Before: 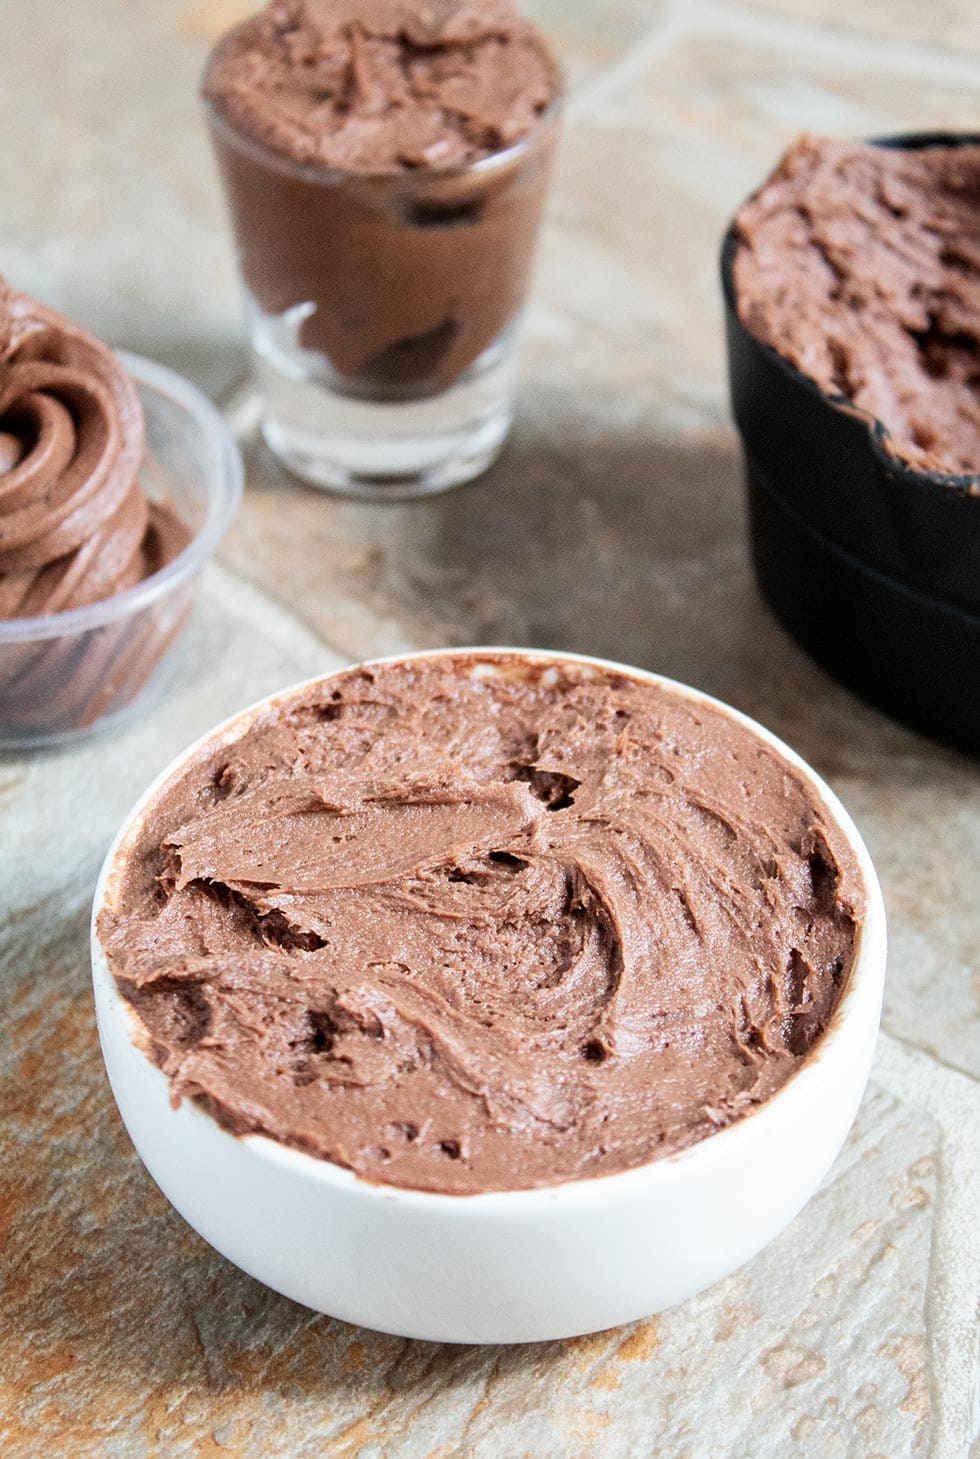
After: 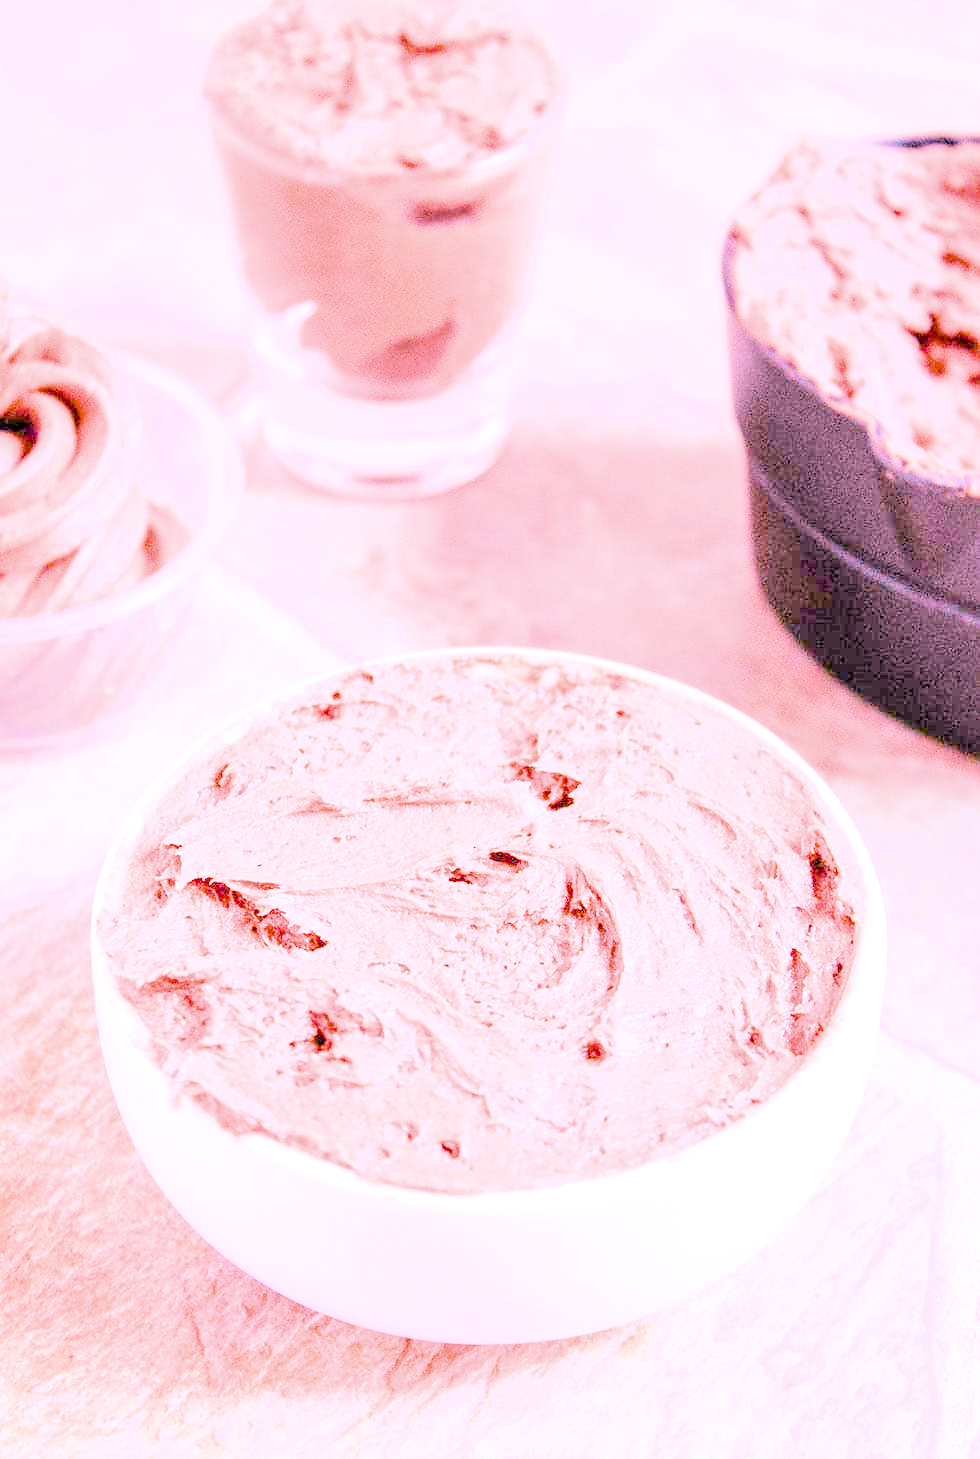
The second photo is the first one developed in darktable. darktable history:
local contrast: on, module defaults
color balance rgb: perceptual saturation grading › global saturation 30%, global vibrance 20%
exposure: black level correction 0, exposure 1.5 EV, compensate exposure bias true, compensate highlight preservation false
filmic rgb: black relative exposure -5 EV, hardness 2.88, contrast 1.3
highlight reconstruction: on, module defaults
white balance: red 1.932, blue 1.486, emerald 1
